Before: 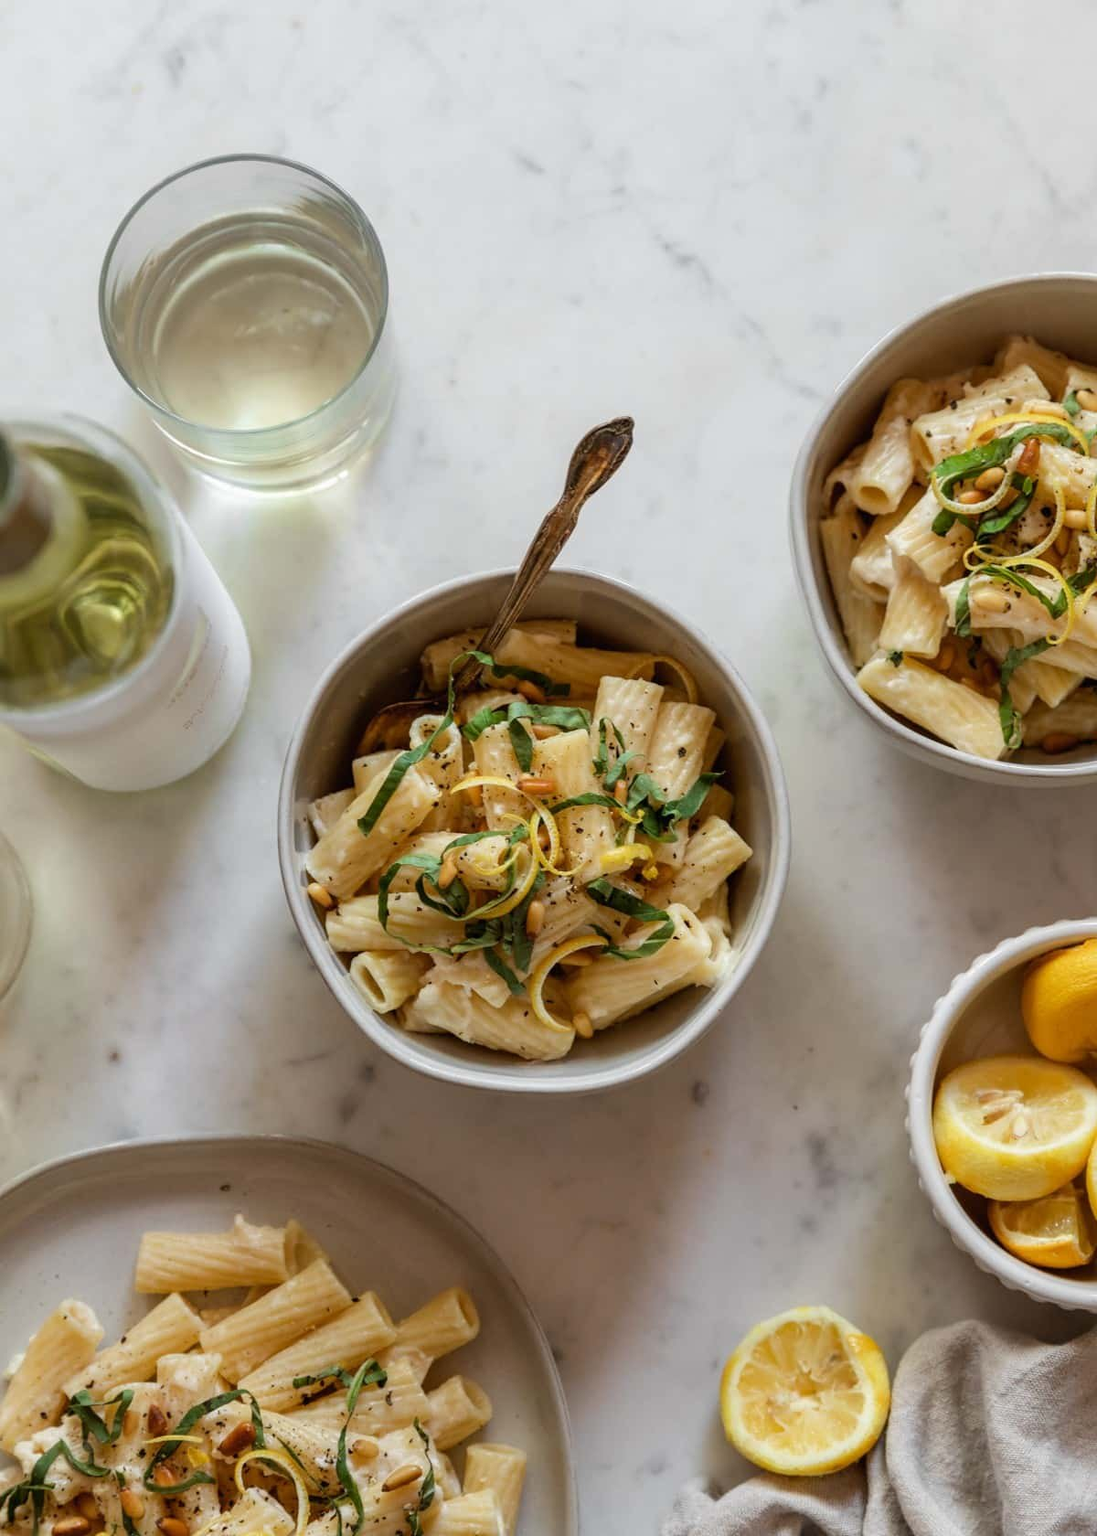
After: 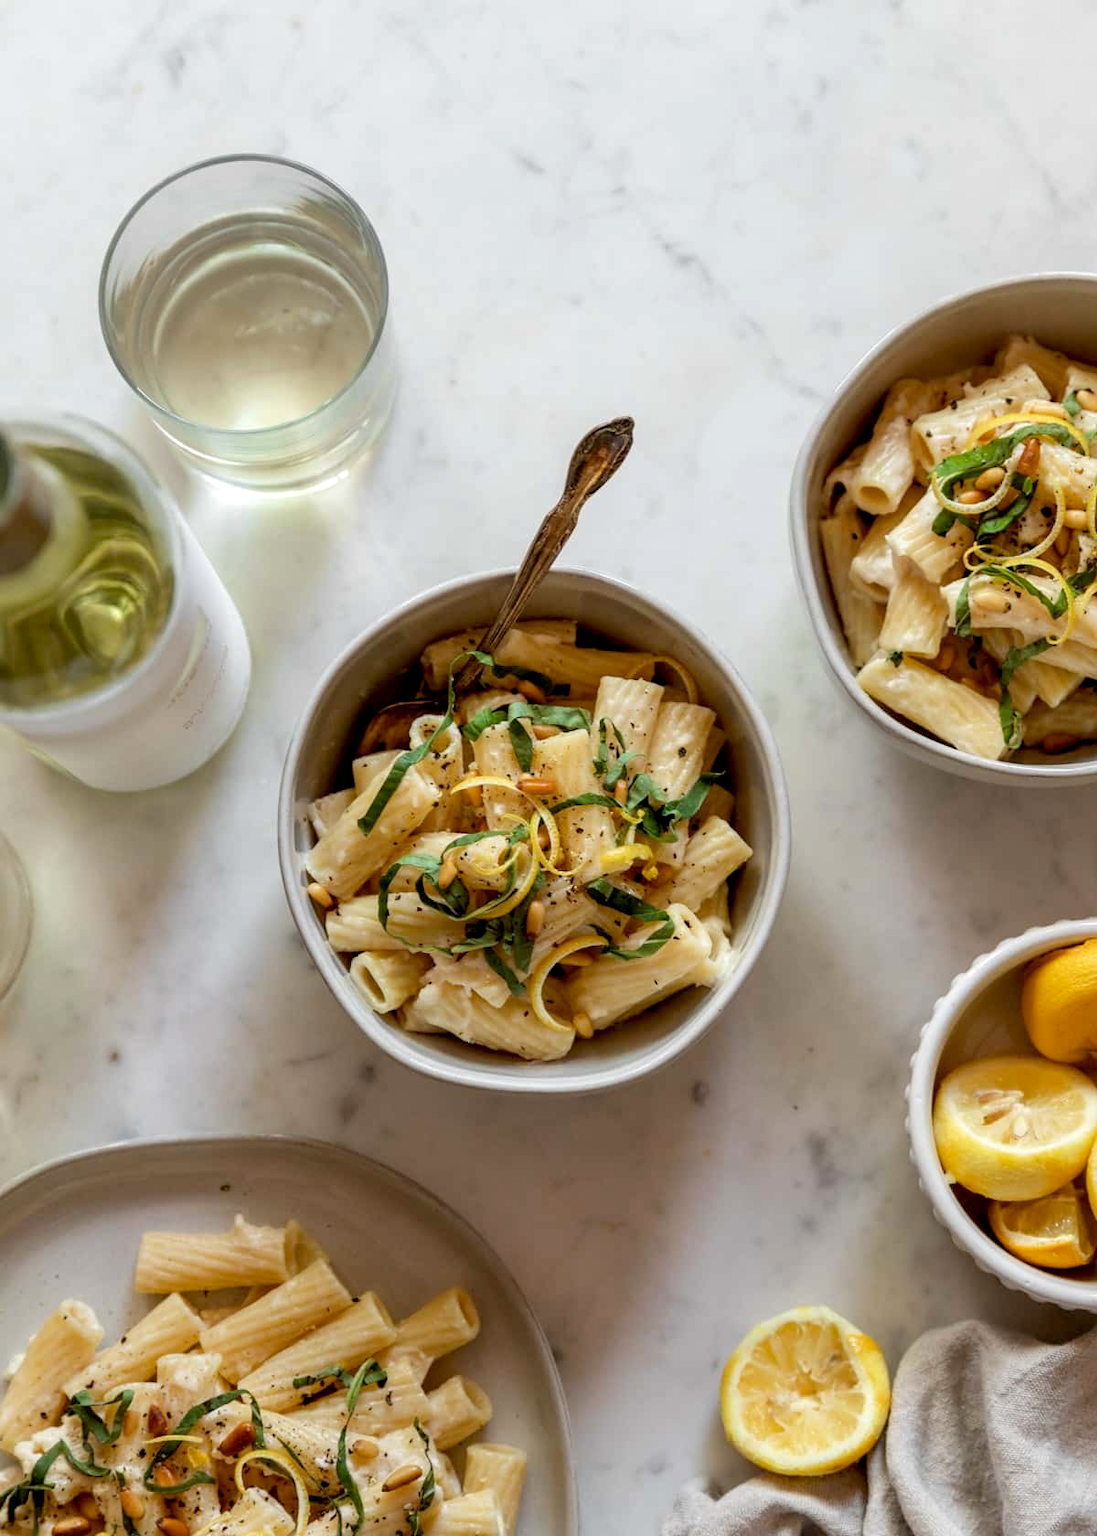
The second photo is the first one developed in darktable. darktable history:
exposure: black level correction 0.007, exposure 0.158 EV, compensate exposure bias true, compensate highlight preservation false
